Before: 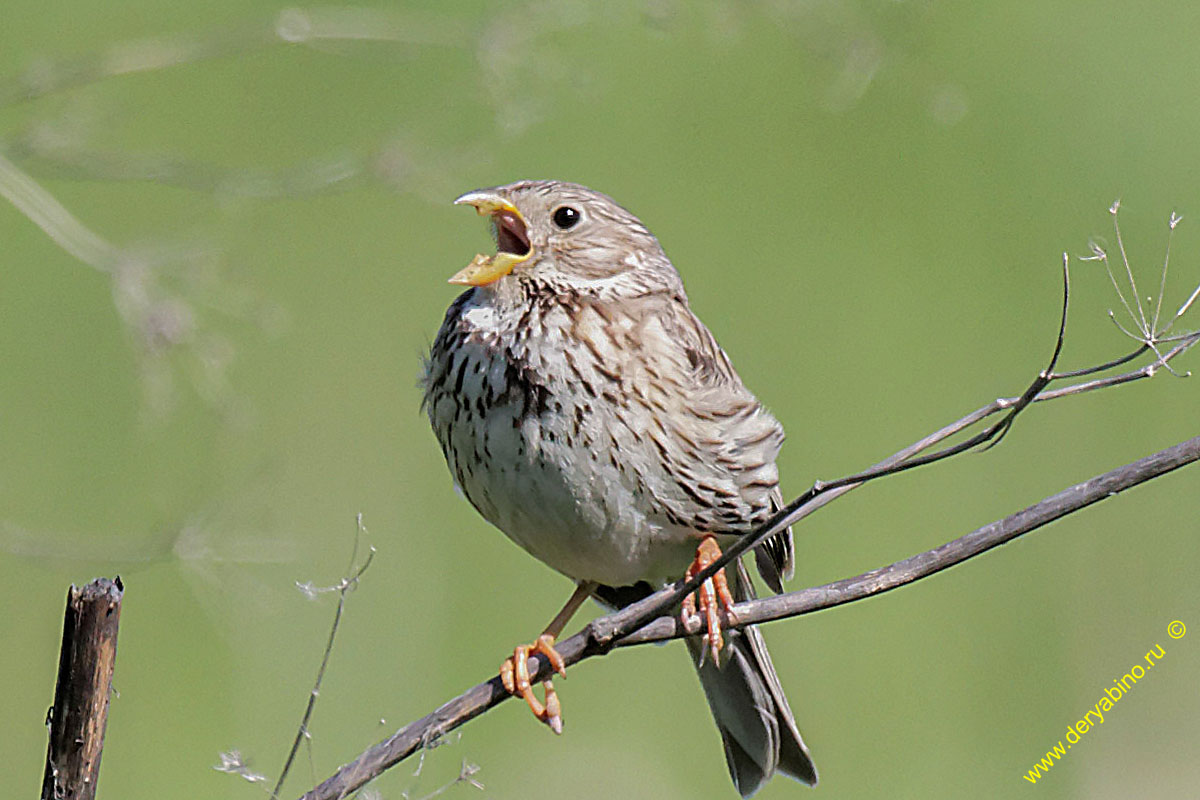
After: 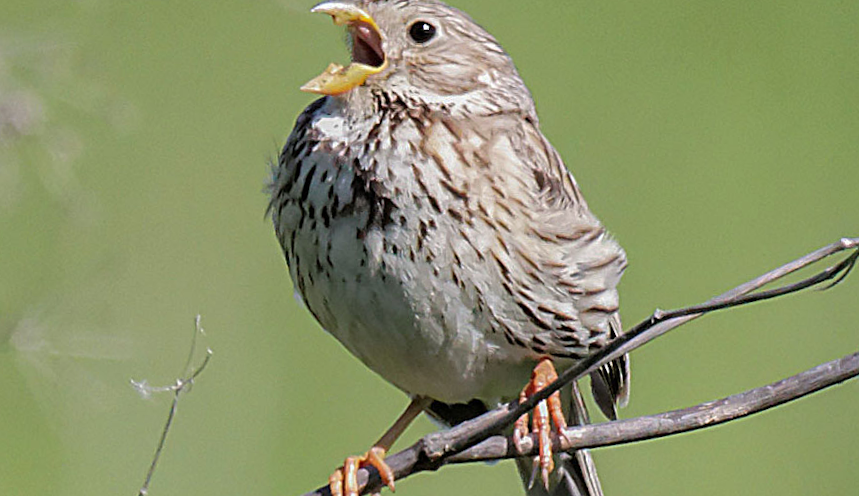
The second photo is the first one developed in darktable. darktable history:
crop and rotate: angle -3.37°, left 9.79%, top 20.73%, right 12.42%, bottom 11.82%
tone equalizer: on, module defaults
